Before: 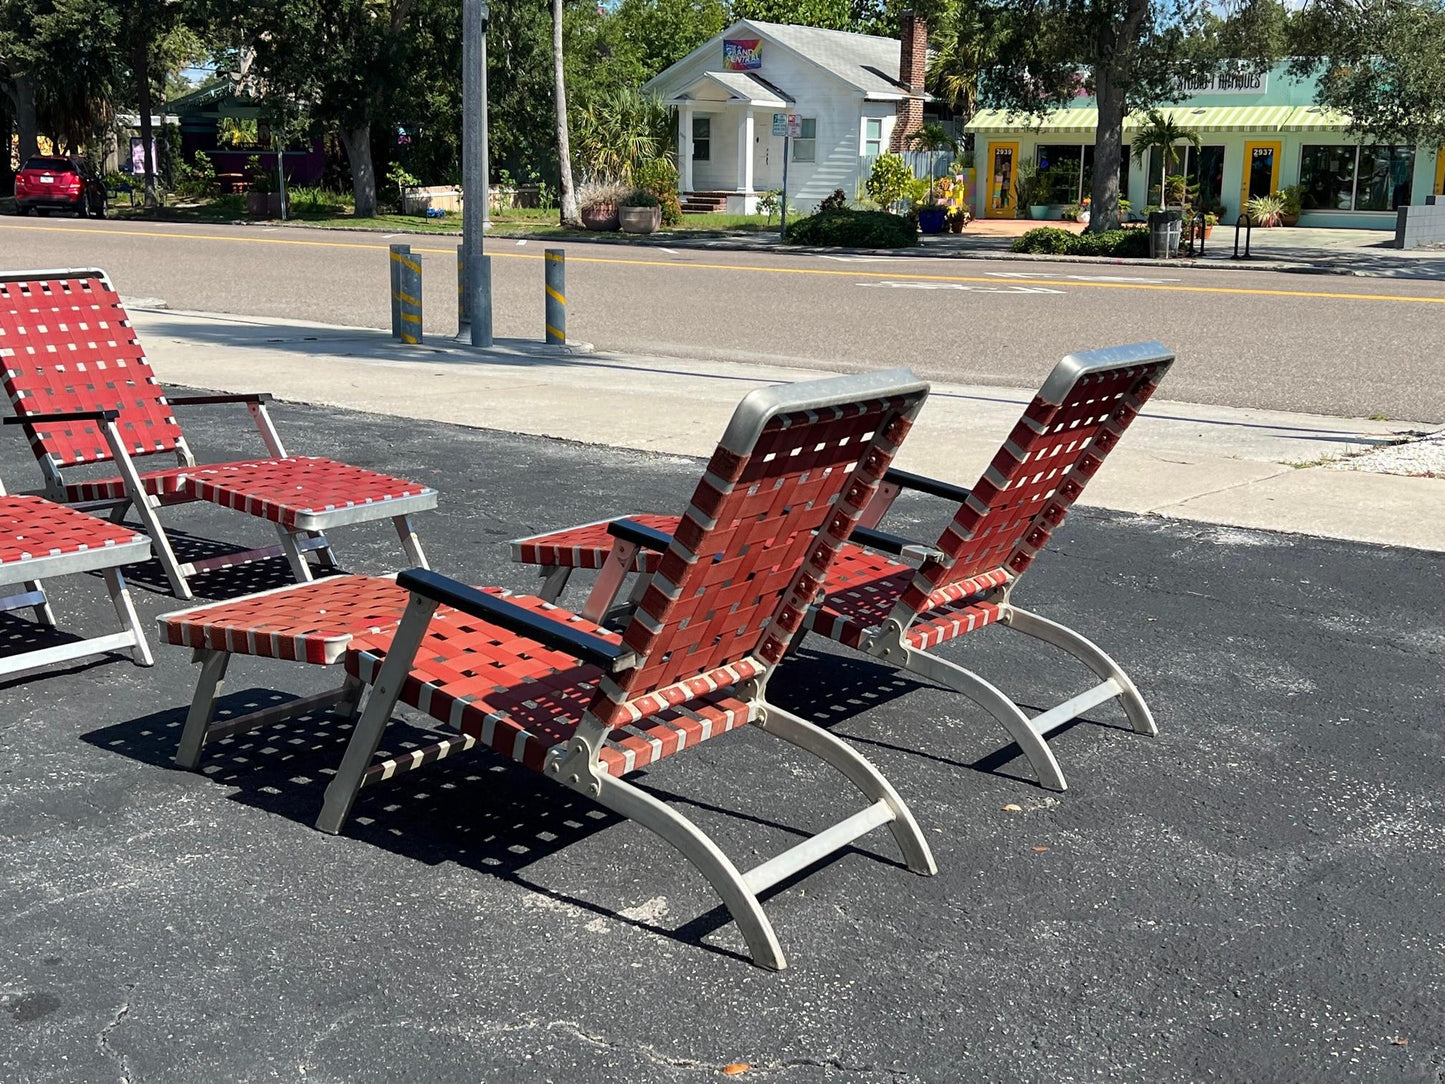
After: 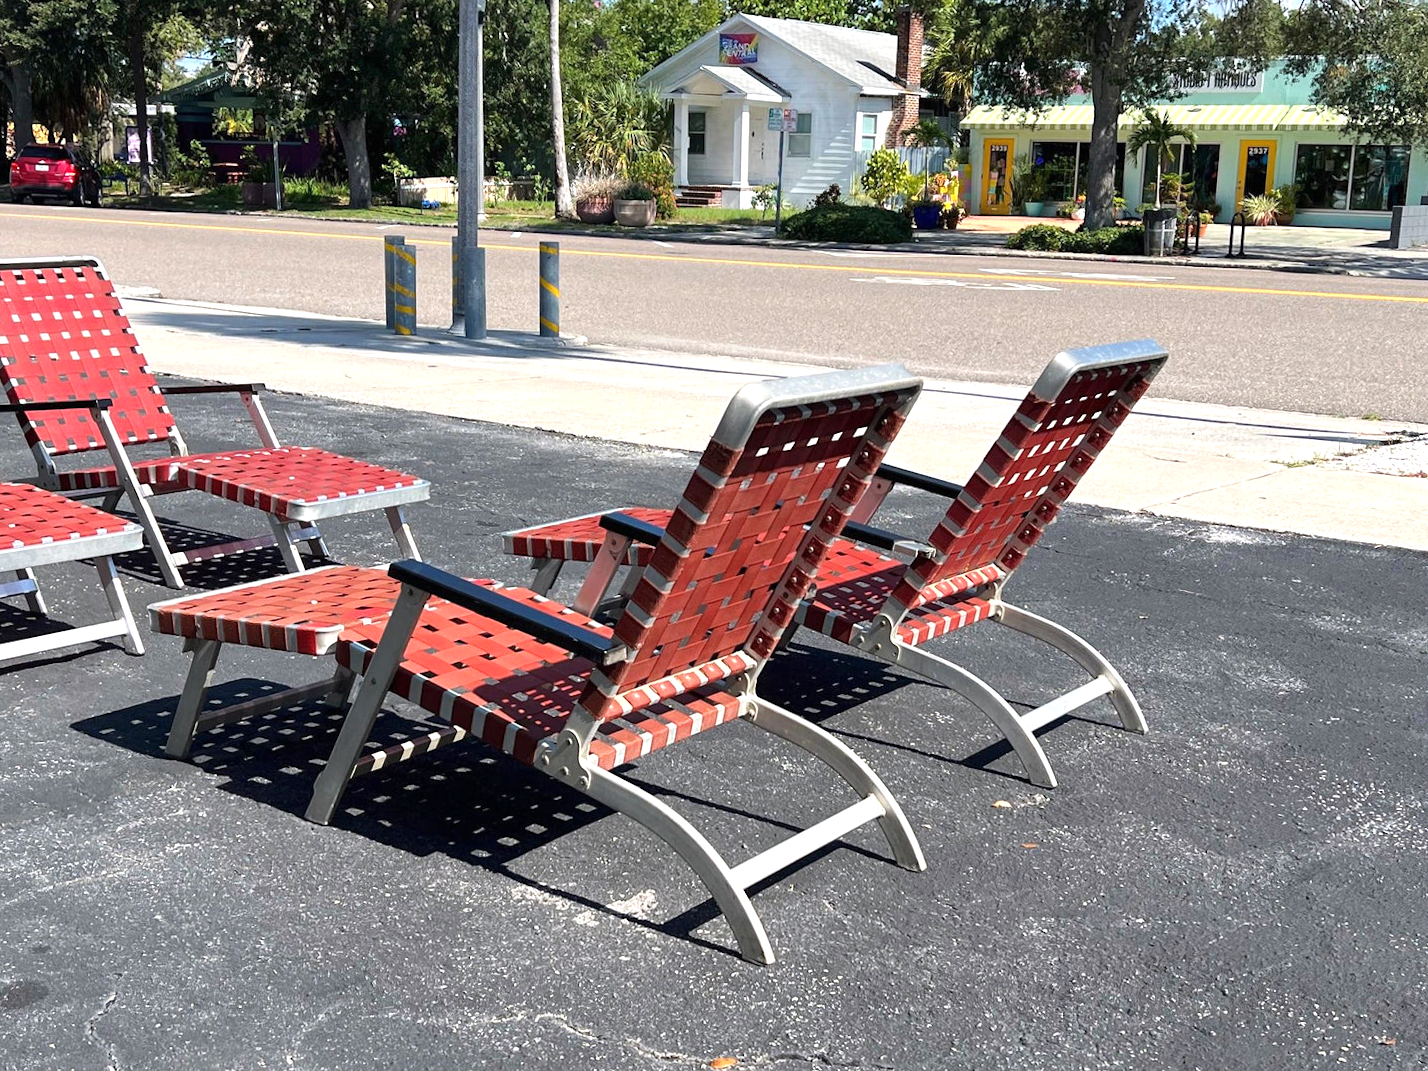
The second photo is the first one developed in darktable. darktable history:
white balance: red 1.009, blue 1.027
crop and rotate: angle -0.5°
exposure: black level correction 0, exposure 0.5 EV, compensate exposure bias true, compensate highlight preservation false
